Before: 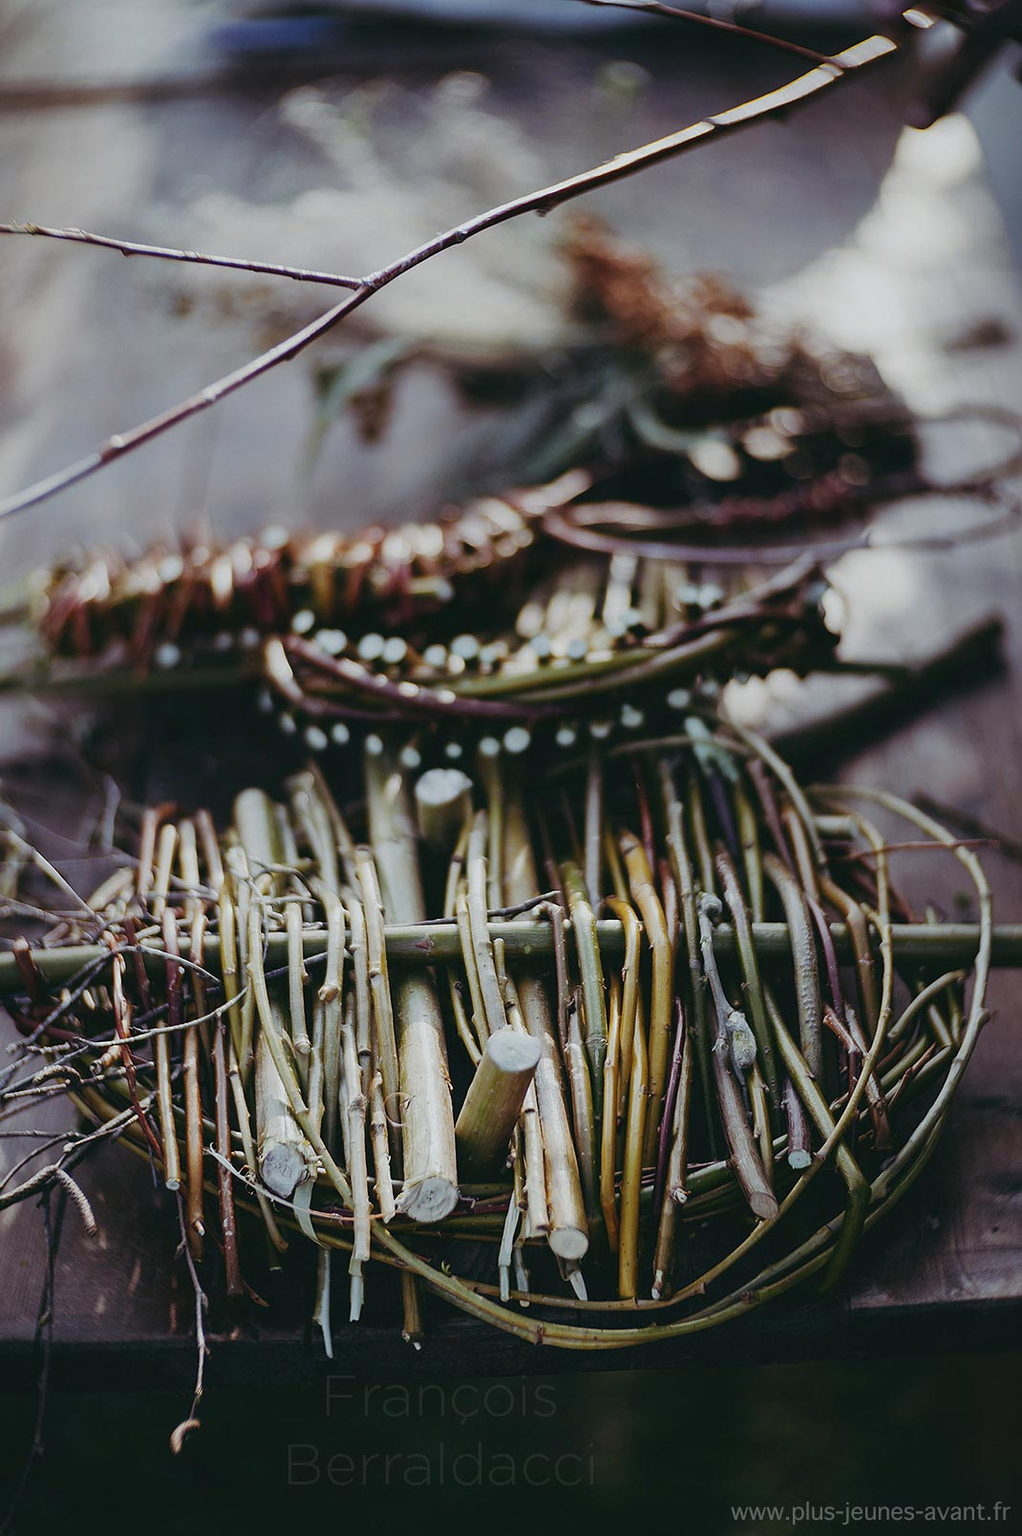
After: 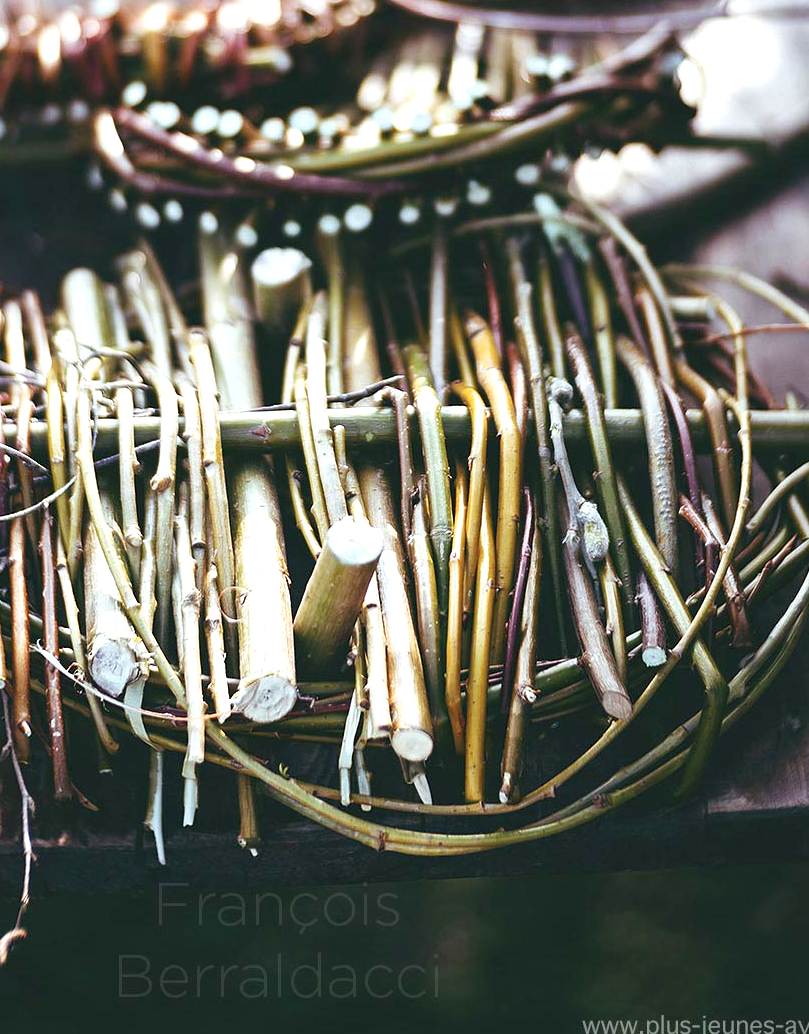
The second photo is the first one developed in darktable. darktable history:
crop and rotate: left 17.175%, top 34.65%, right 7.205%, bottom 1.013%
exposure: exposure 1.202 EV, compensate highlight preservation false
